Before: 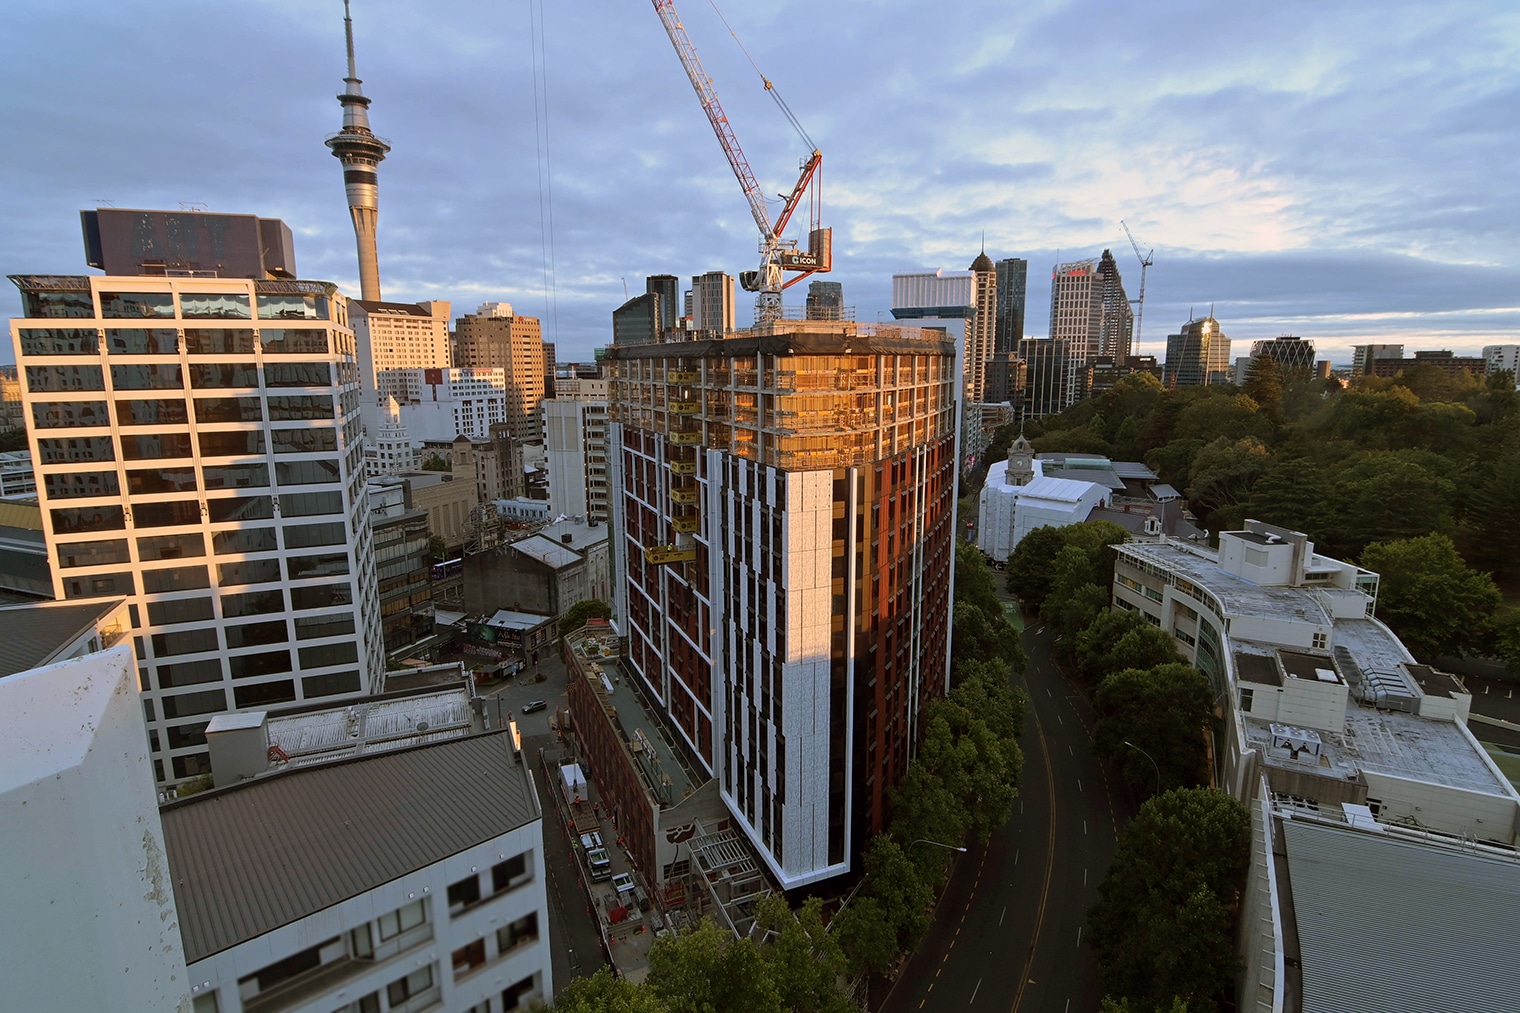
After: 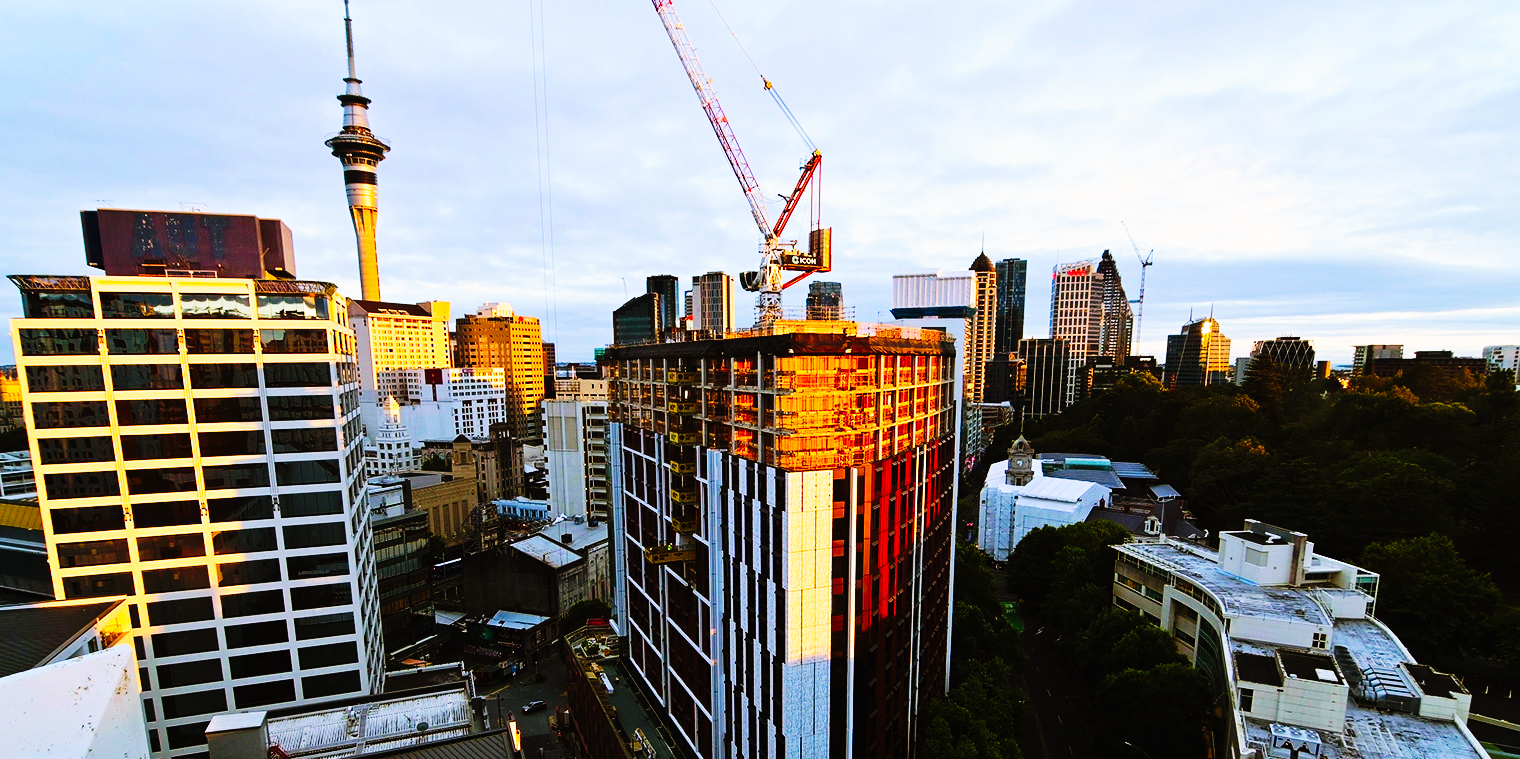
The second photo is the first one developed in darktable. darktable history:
tone curve: curves: ch0 [(0, 0) (0.003, 0.01) (0.011, 0.01) (0.025, 0.011) (0.044, 0.014) (0.069, 0.018) (0.1, 0.022) (0.136, 0.026) (0.177, 0.035) (0.224, 0.051) (0.277, 0.085) (0.335, 0.158) (0.399, 0.299) (0.468, 0.457) (0.543, 0.634) (0.623, 0.801) (0.709, 0.904) (0.801, 0.963) (0.898, 0.986) (1, 1)], preserve colors none
crop: bottom 24.967%
color balance rgb: perceptual saturation grading › global saturation 25%, perceptual brilliance grading › mid-tones 10%, perceptual brilliance grading › shadows 15%, global vibrance 20%
